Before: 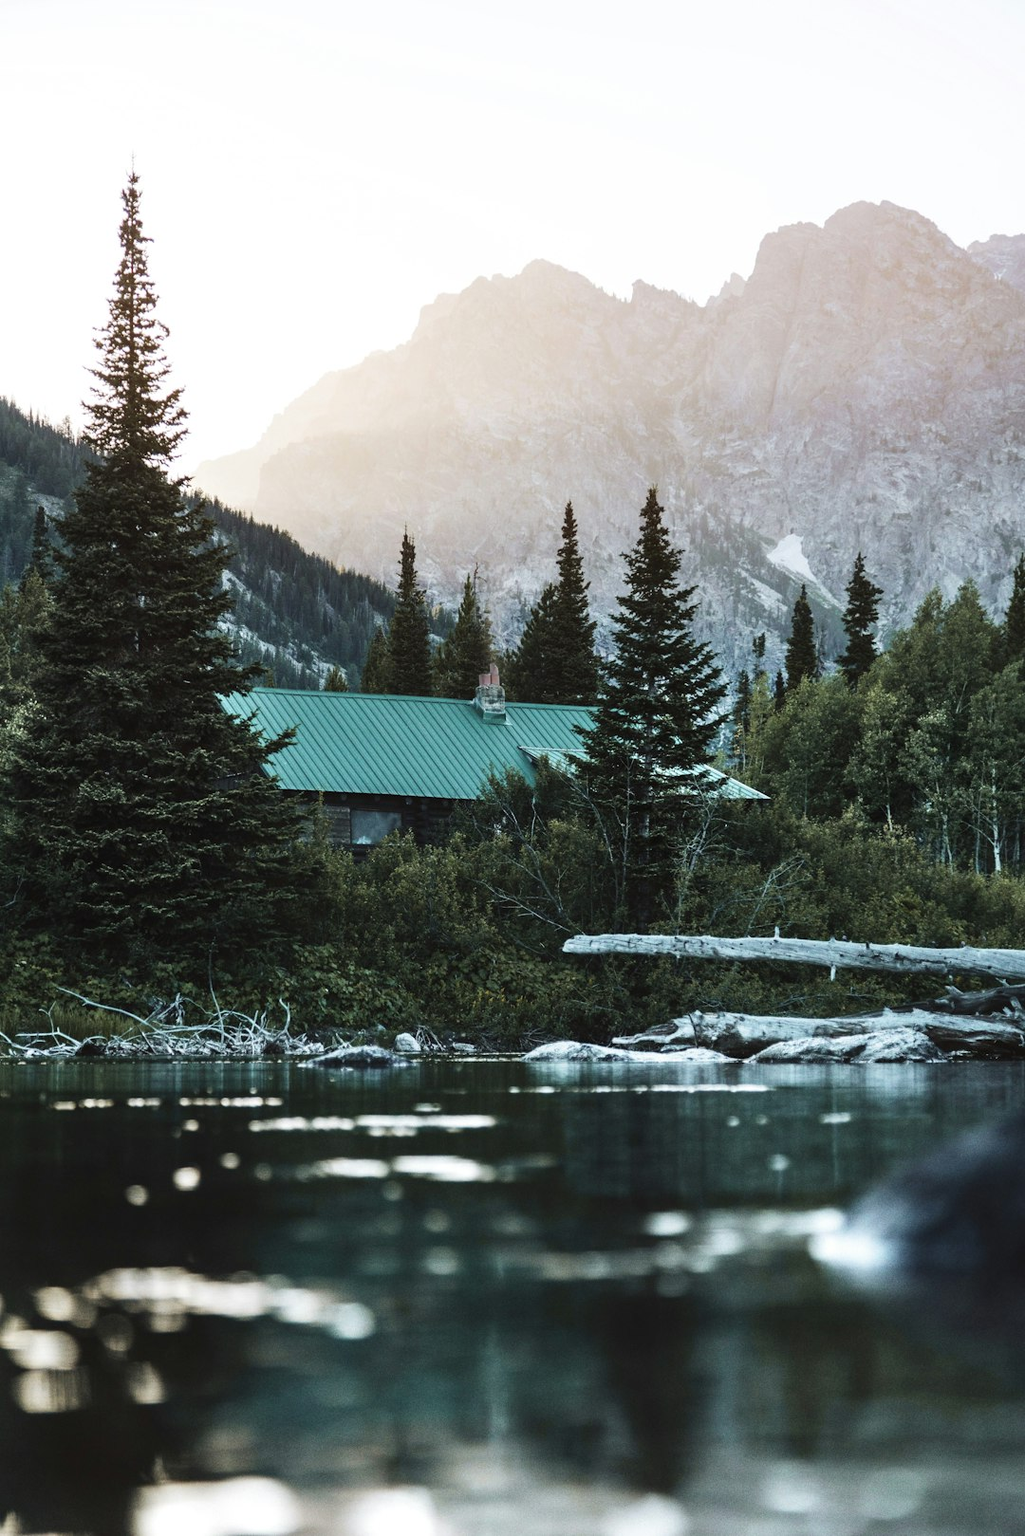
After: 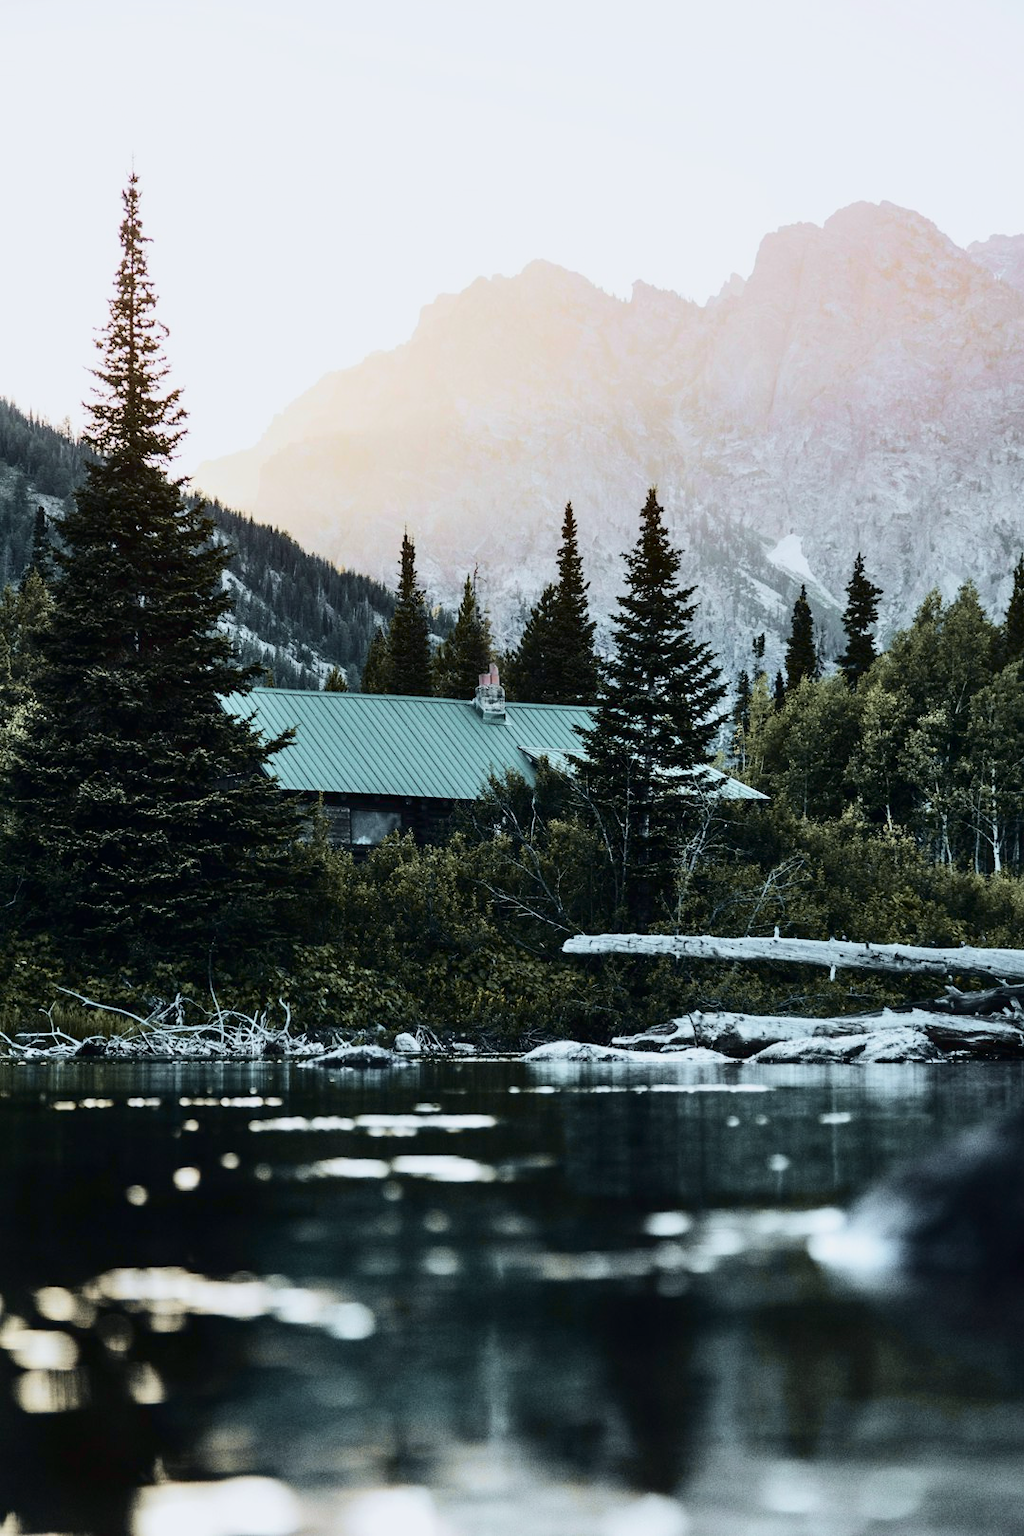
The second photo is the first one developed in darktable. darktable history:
tone curve: curves: ch0 [(0, 0) (0.049, 0.01) (0.154, 0.081) (0.491, 0.56) (0.739, 0.794) (0.992, 0.937)]; ch1 [(0, 0) (0.172, 0.123) (0.317, 0.272) (0.401, 0.422) (0.499, 0.497) (0.531, 0.54) (0.615, 0.603) (0.741, 0.783) (1, 1)]; ch2 [(0, 0) (0.411, 0.424) (0.462, 0.464) (0.502, 0.489) (0.544, 0.551) (0.686, 0.638) (1, 1)], color space Lab, independent channels, preserve colors none
tone equalizer: edges refinement/feathering 500, mask exposure compensation -1.57 EV, preserve details no
